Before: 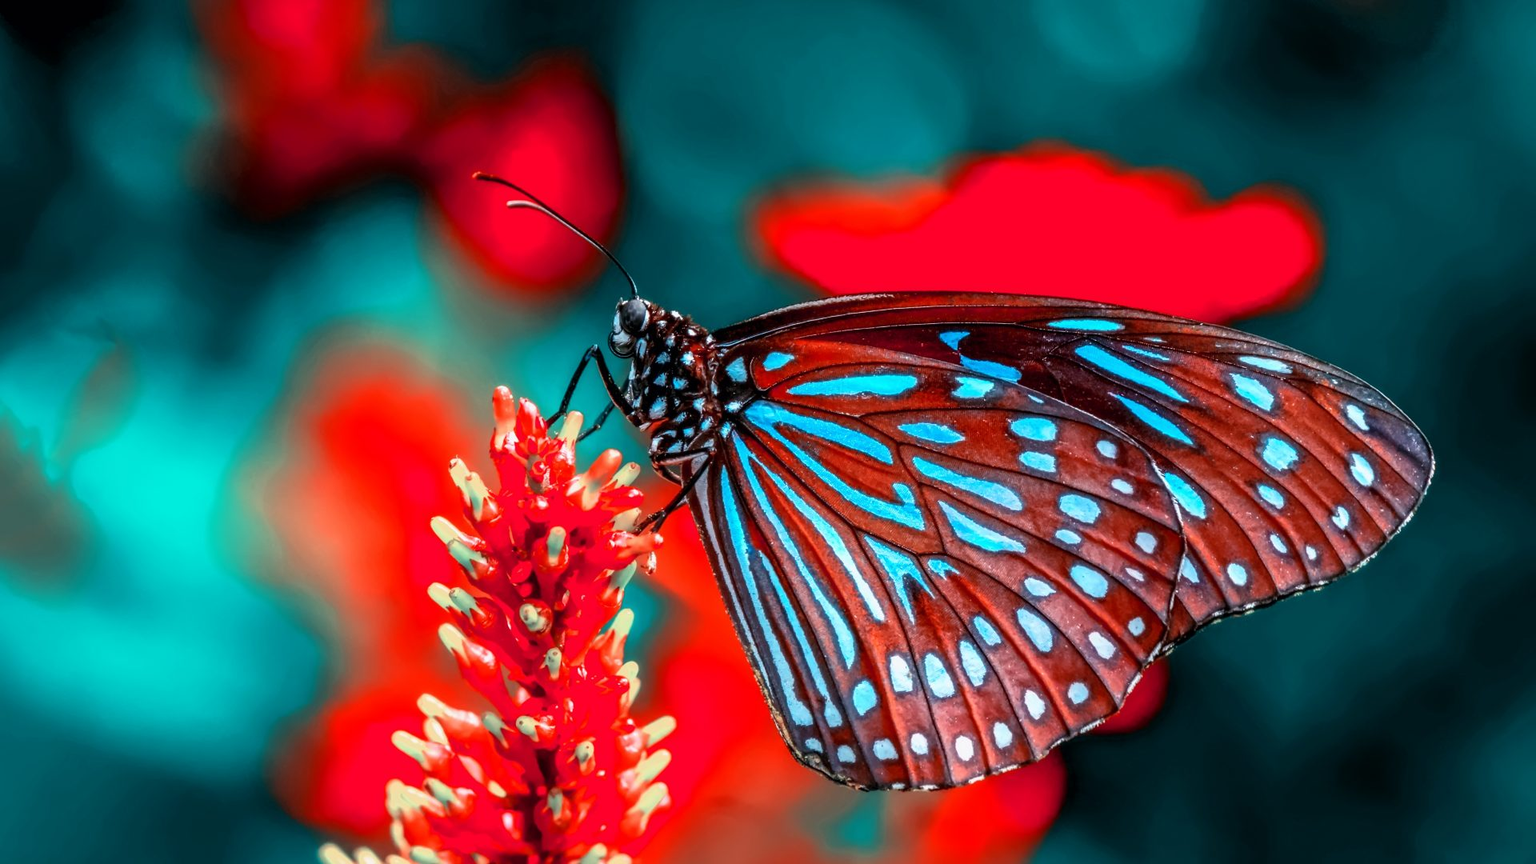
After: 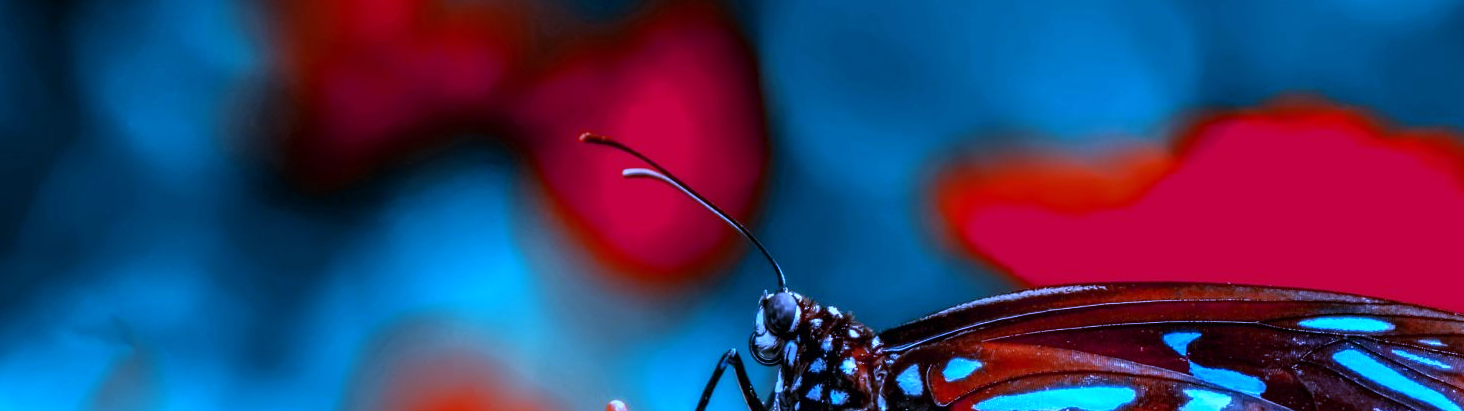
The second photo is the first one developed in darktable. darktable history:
crop: left 0.579%, top 7.627%, right 23.167%, bottom 54.275%
white balance: red 0.766, blue 1.537
